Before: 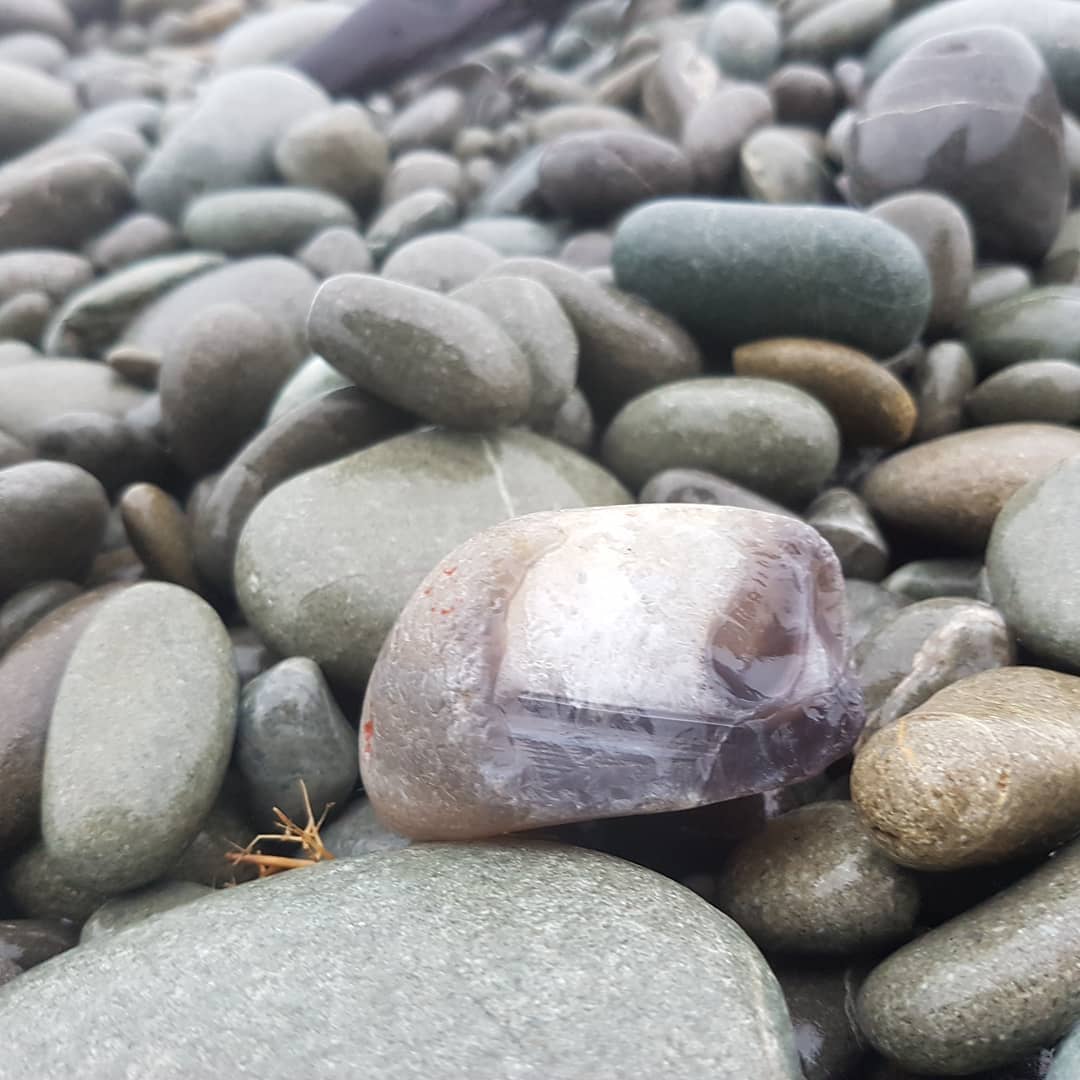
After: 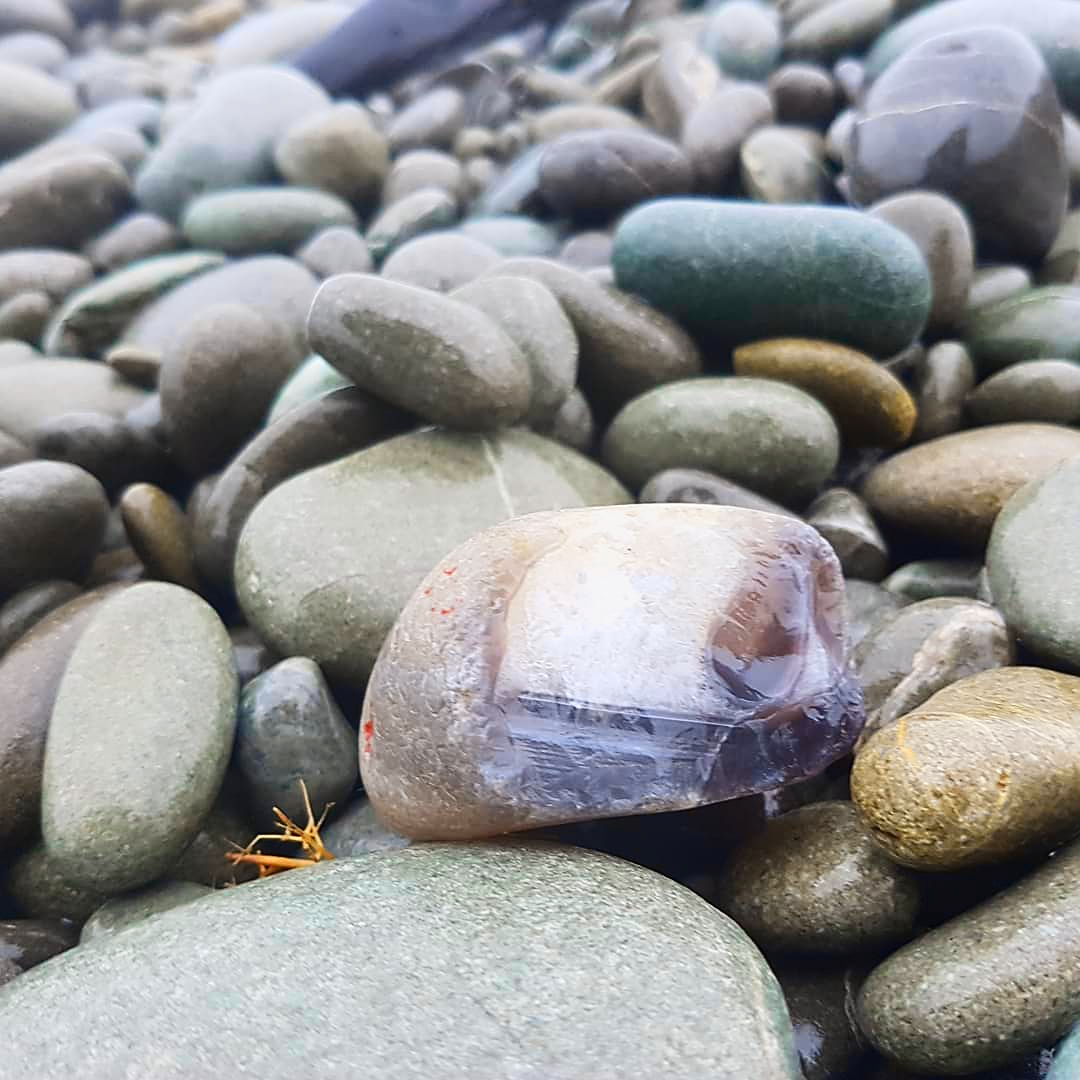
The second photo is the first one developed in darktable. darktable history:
tone curve: curves: ch0 [(0, 0.011) (0.139, 0.106) (0.295, 0.271) (0.499, 0.523) (0.739, 0.782) (0.857, 0.879) (1, 0.967)]; ch1 [(0, 0) (0.272, 0.249) (0.388, 0.385) (0.469, 0.456) (0.495, 0.497) (0.524, 0.518) (0.602, 0.623) (0.725, 0.779) (1, 1)]; ch2 [(0, 0) (0.125, 0.089) (0.353, 0.329) (0.443, 0.408) (0.502, 0.499) (0.548, 0.549) (0.608, 0.635) (1, 1)], color space Lab, independent channels
sharpen: radius 1.943
contrast brightness saturation: brightness -0.025, saturation 0.357
